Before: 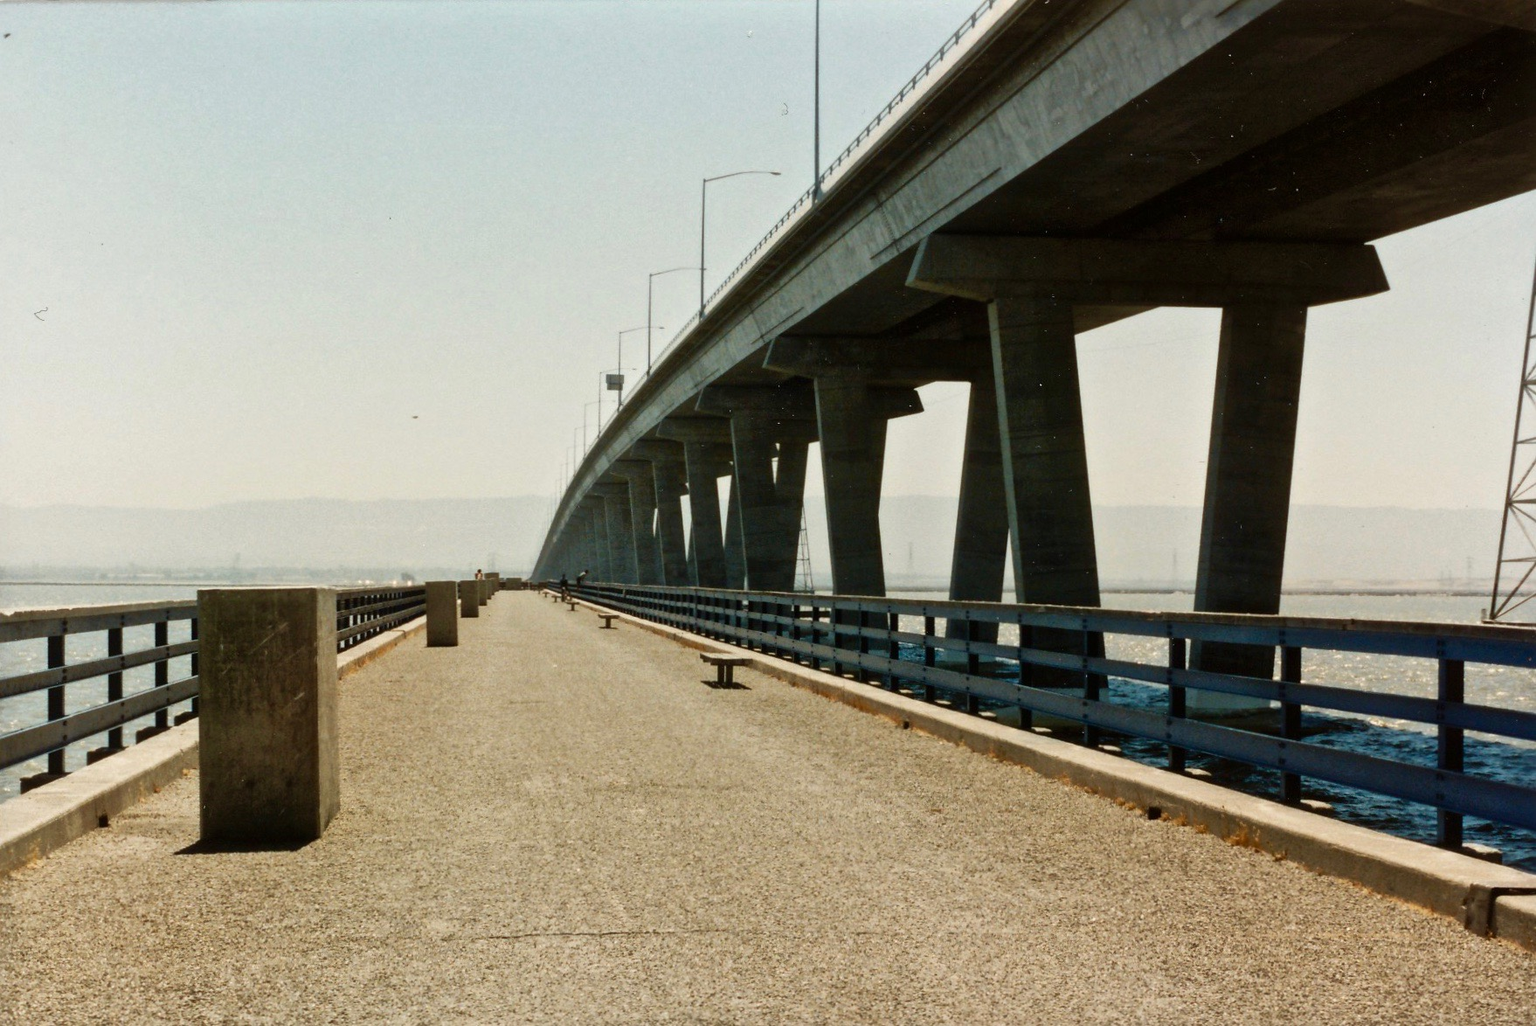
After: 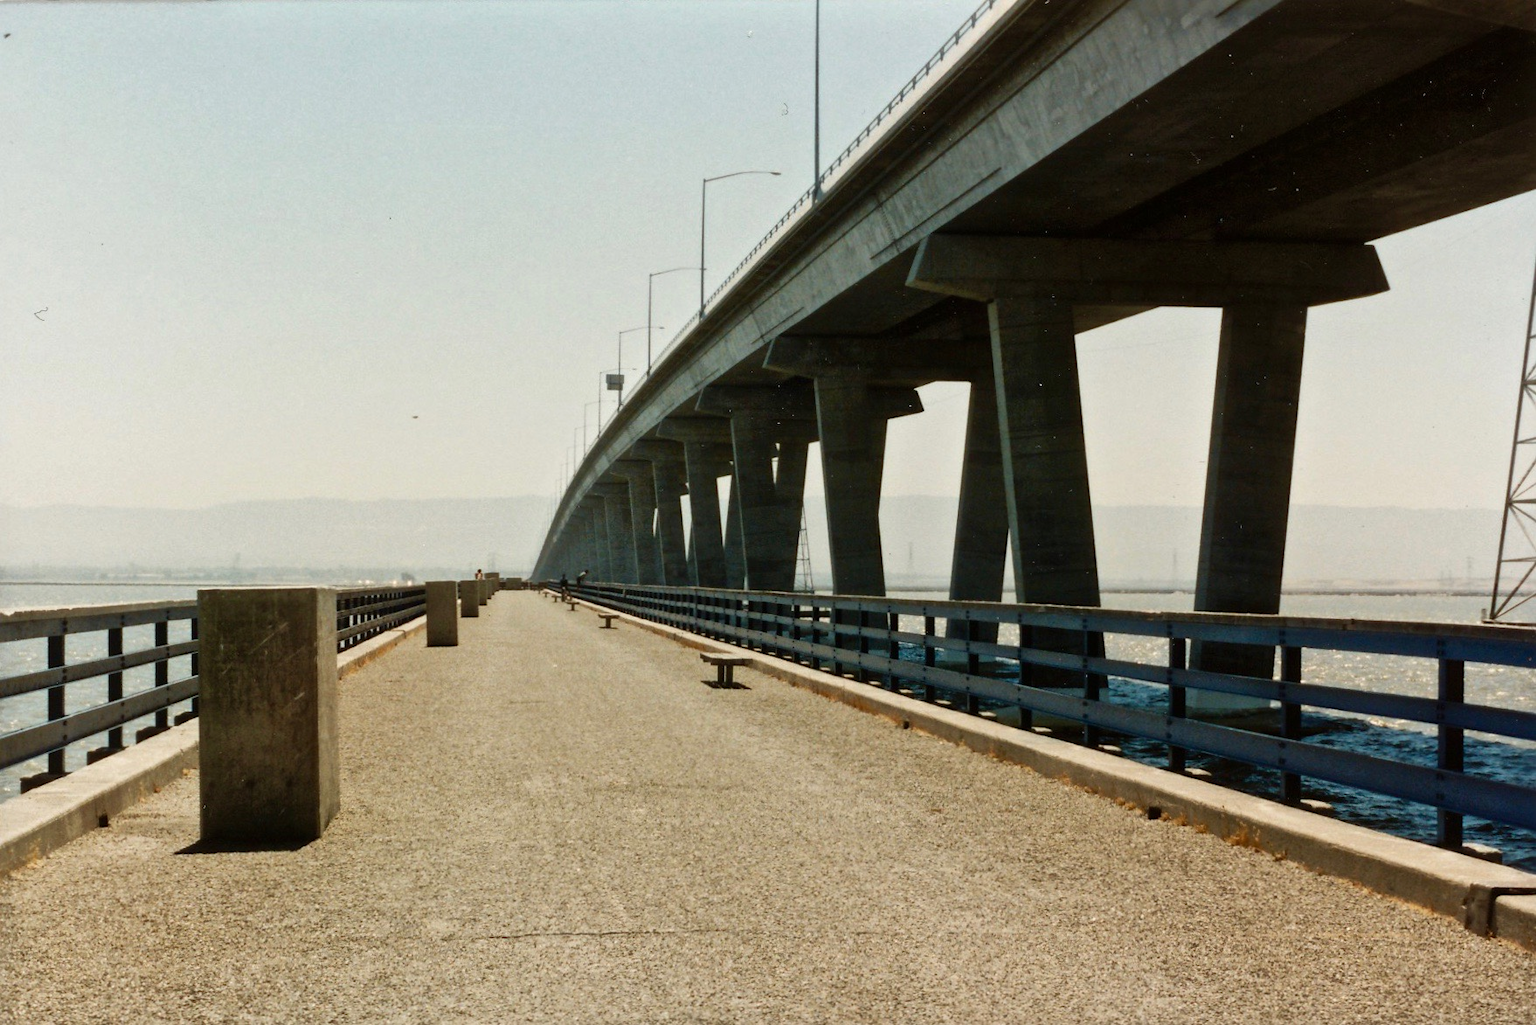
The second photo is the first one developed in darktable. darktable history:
color correction: highlights b* -0.037, saturation 0.98
